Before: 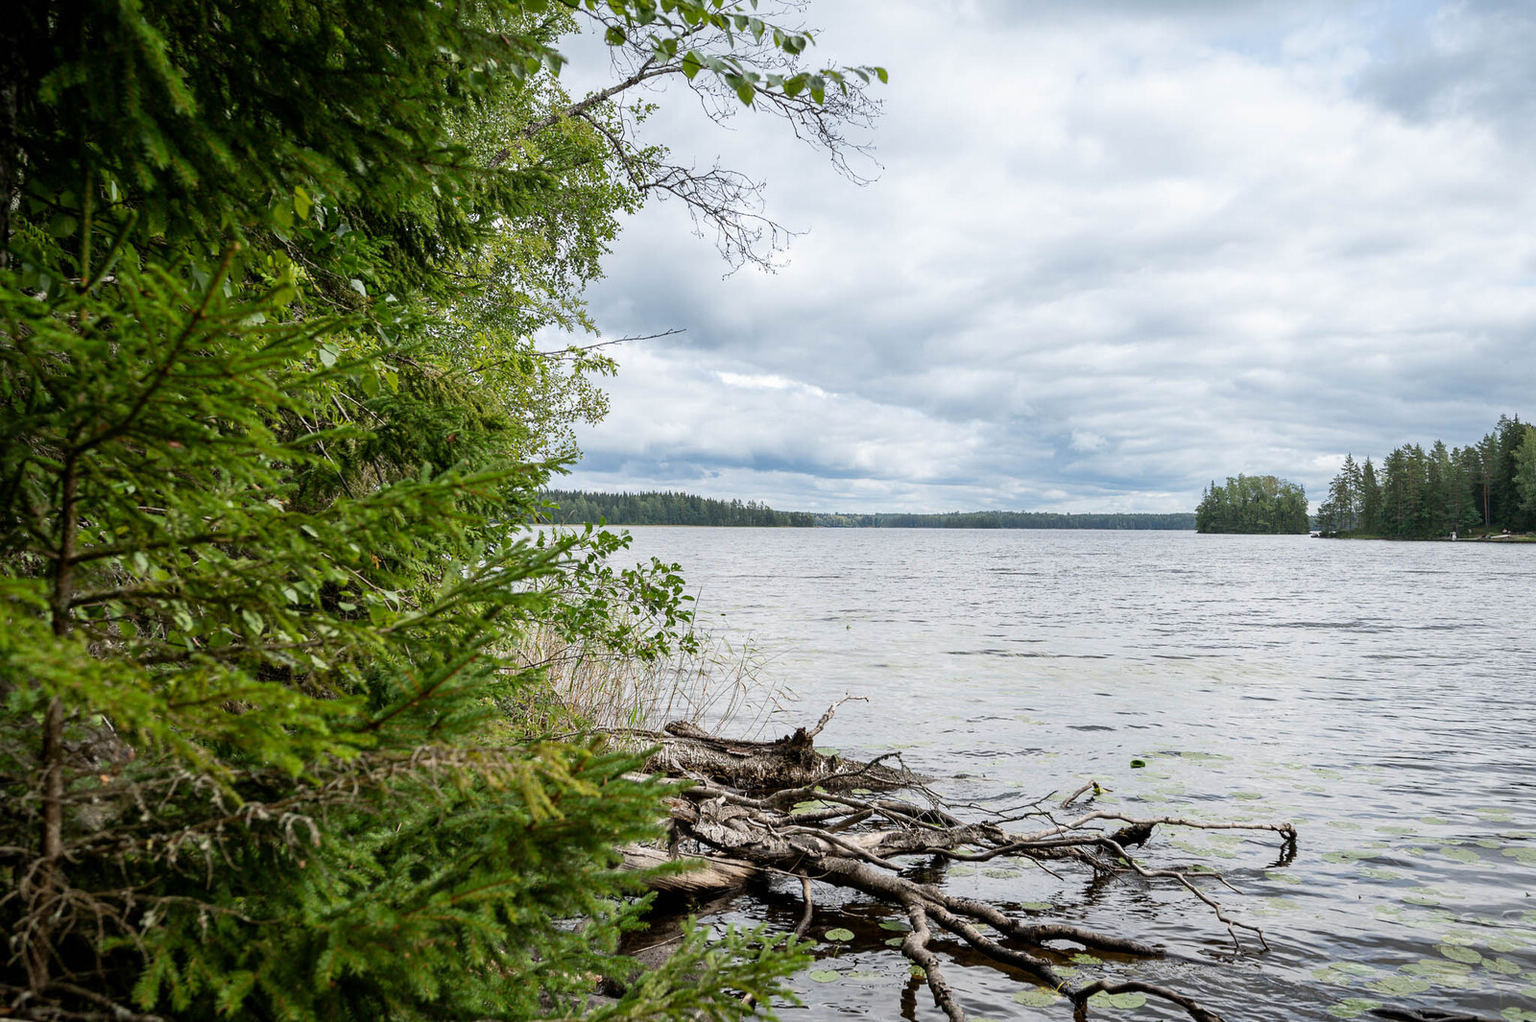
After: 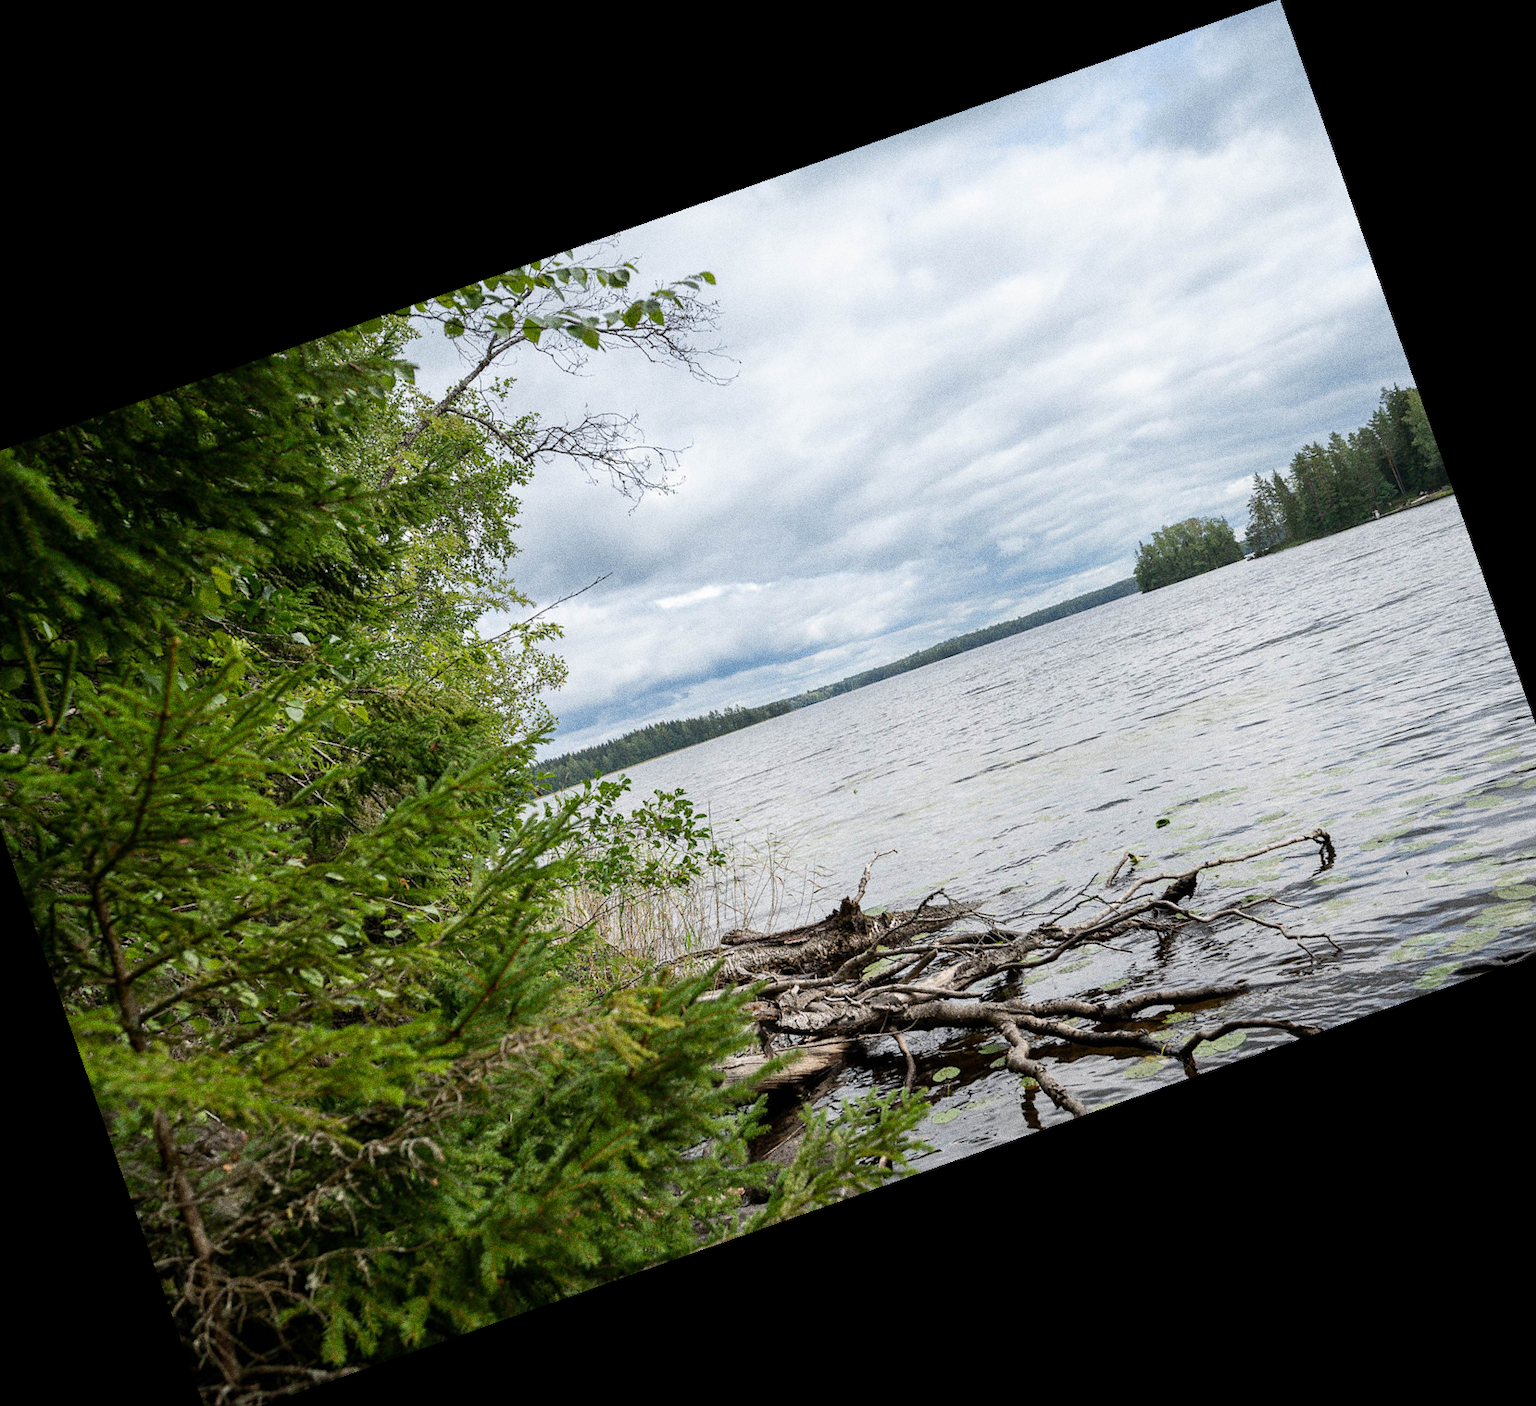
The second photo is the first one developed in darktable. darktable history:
grain: coarseness 0.09 ISO, strength 40%
crop and rotate: angle 19.43°, left 6.812%, right 4.125%, bottom 1.087%
